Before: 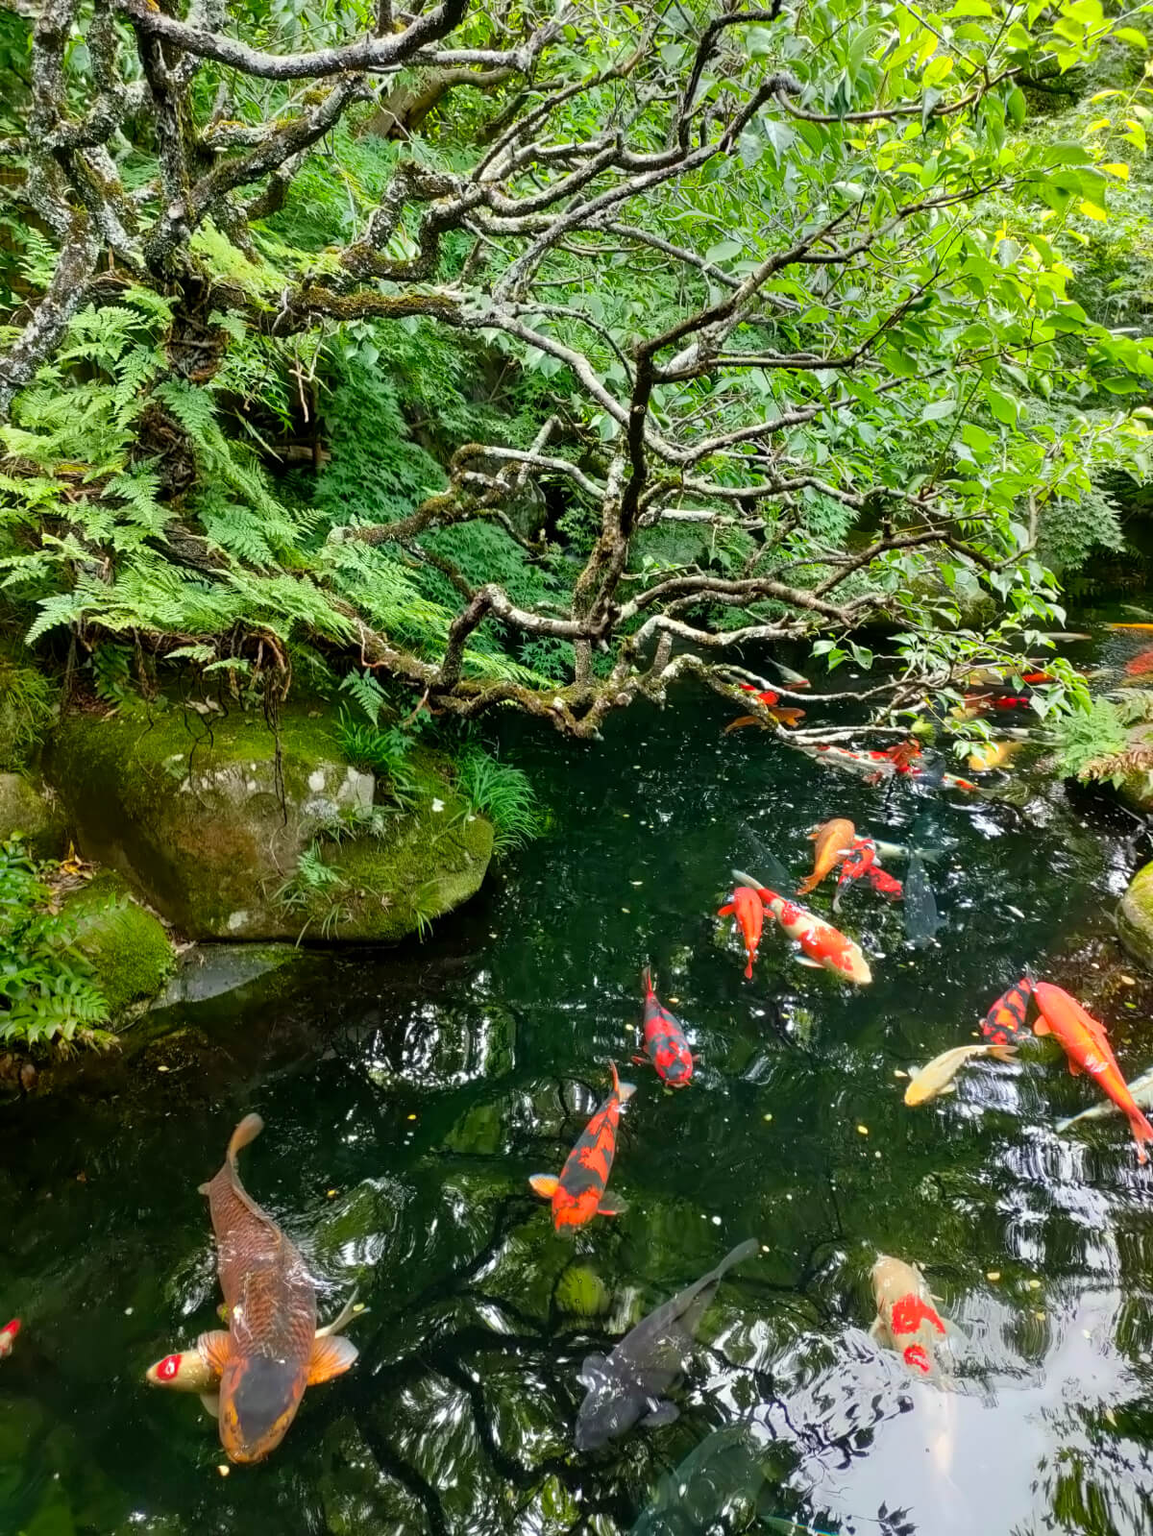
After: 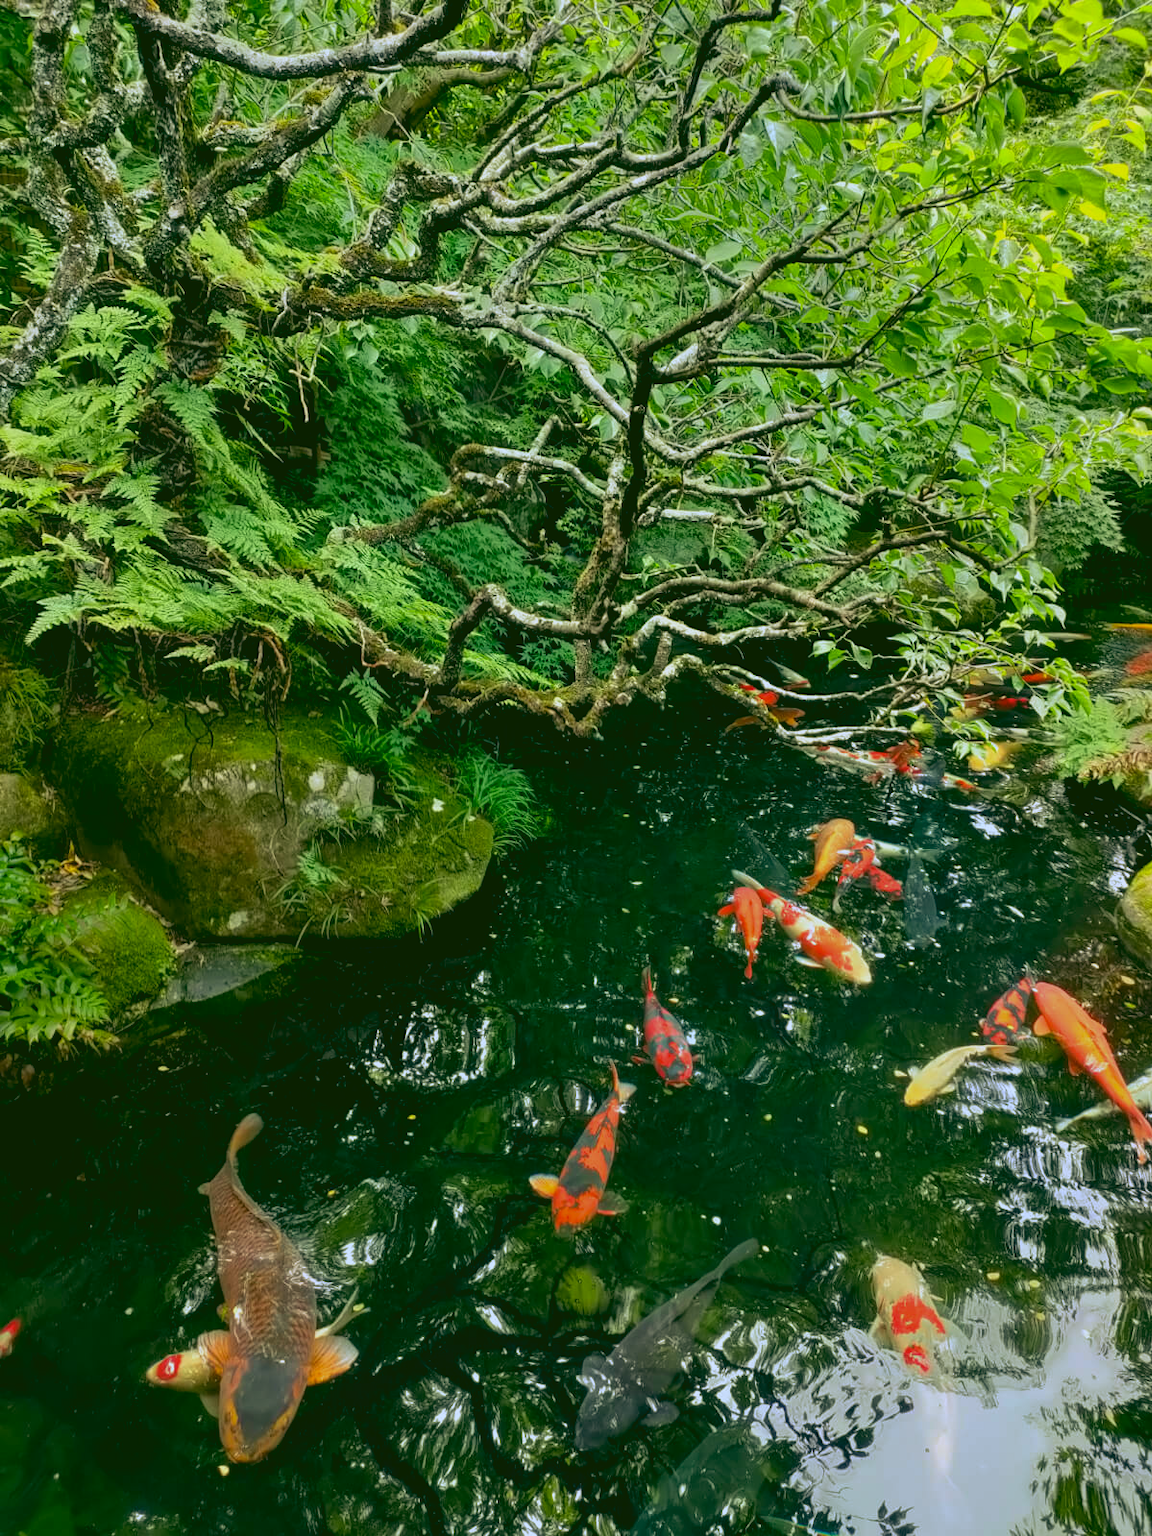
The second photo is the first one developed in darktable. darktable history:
white balance: red 0.983, blue 1.036
rgb curve: curves: ch0 [(0.123, 0.061) (0.995, 0.887)]; ch1 [(0.06, 0.116) (1, 0.906)]; ch2 [(0, 0) (0.824, 0.69) (1, 1)], mode RGB, independent channels, compensate middle gray true
